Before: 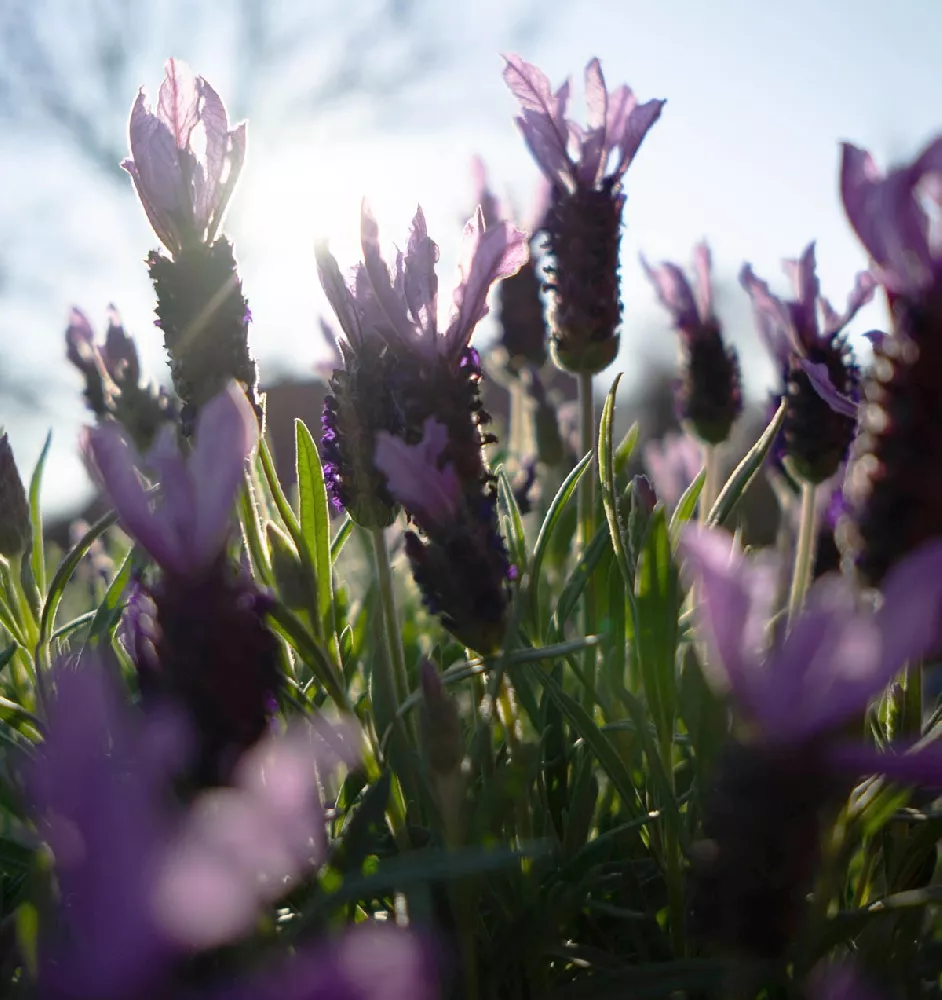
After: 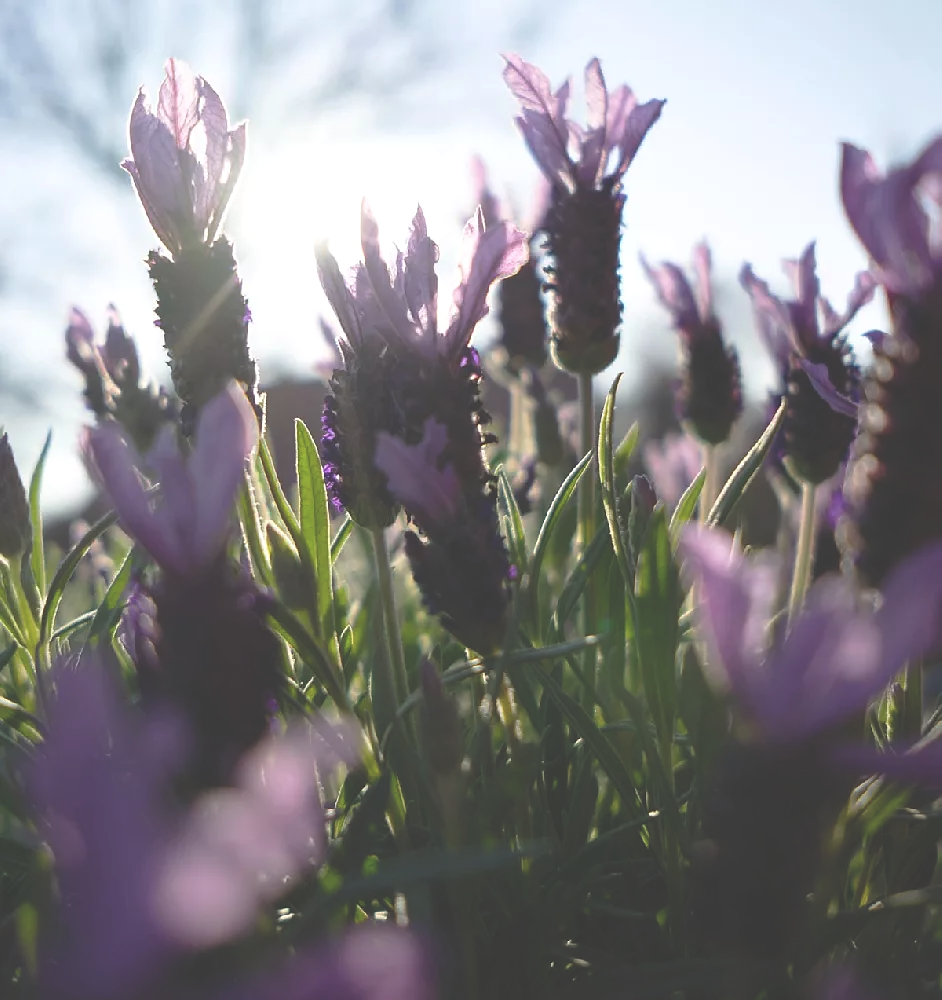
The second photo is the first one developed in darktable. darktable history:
sharpen: radius 1.005, threshold 1.034
exposure: black level correction -0.039, exposure 0.059 EV, compensate exposure bias true, compensate highlight preservation false
